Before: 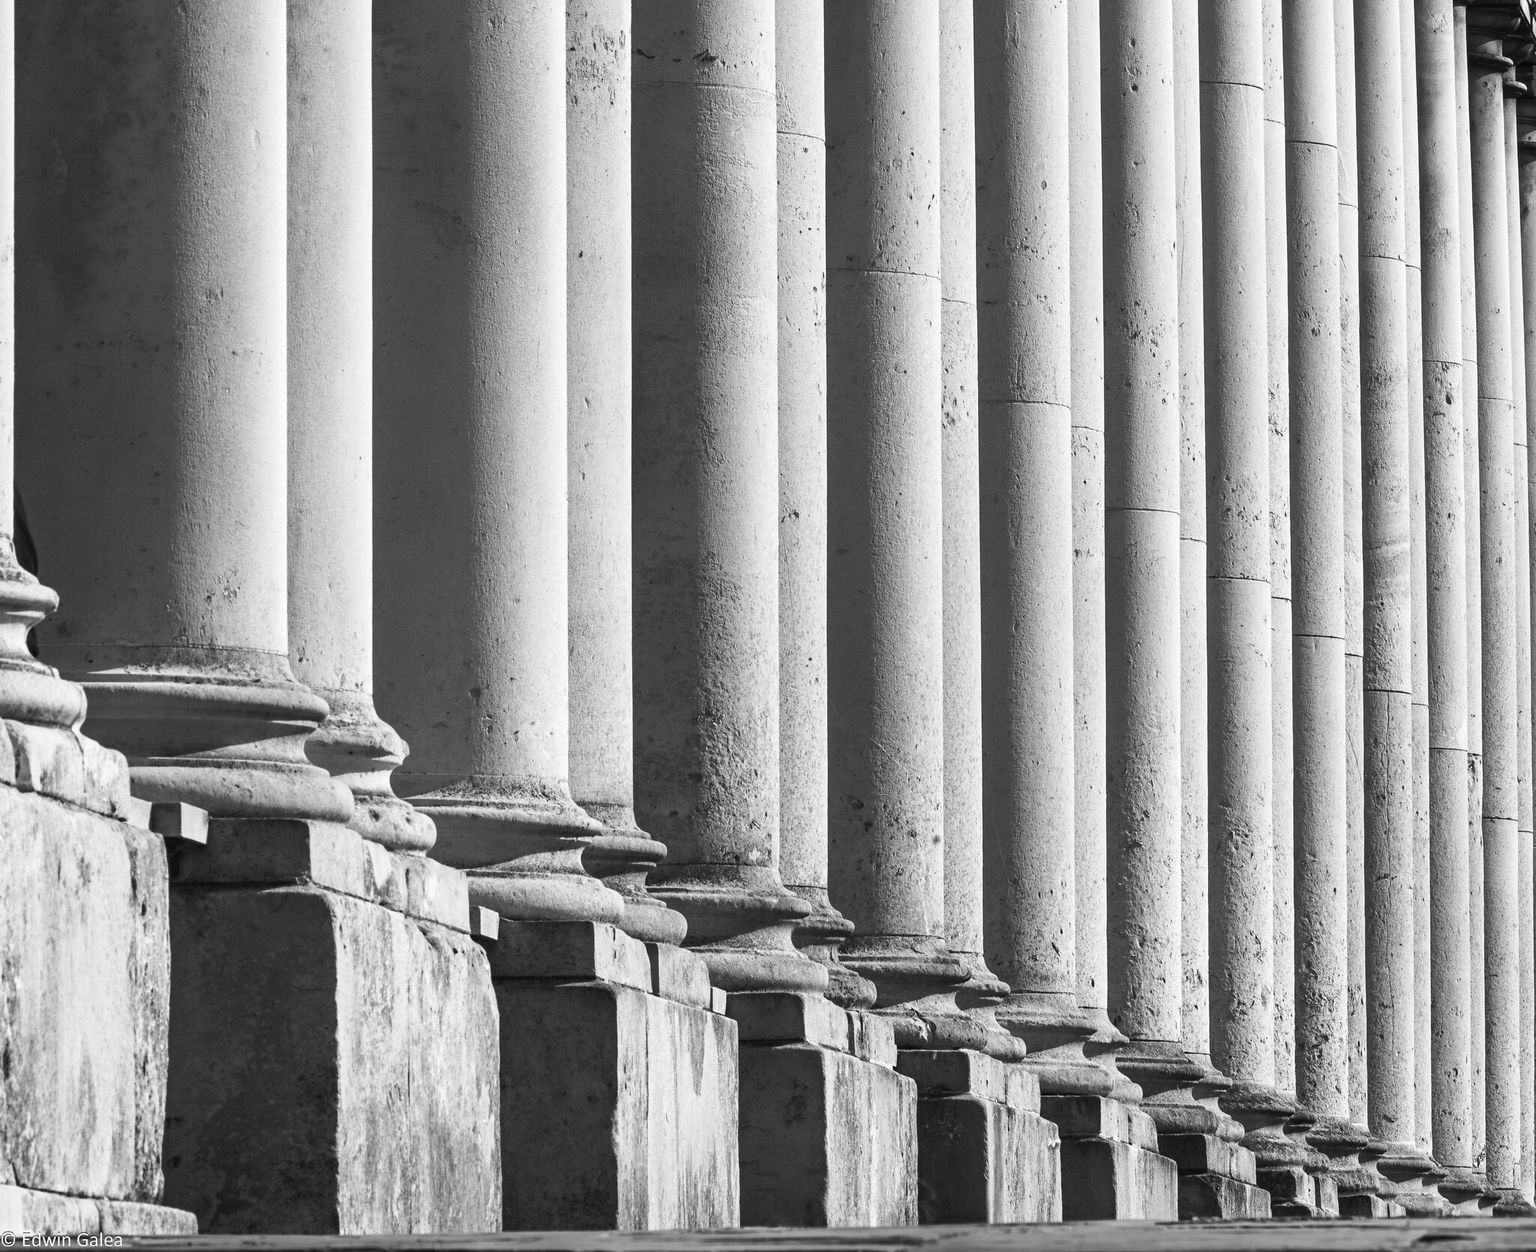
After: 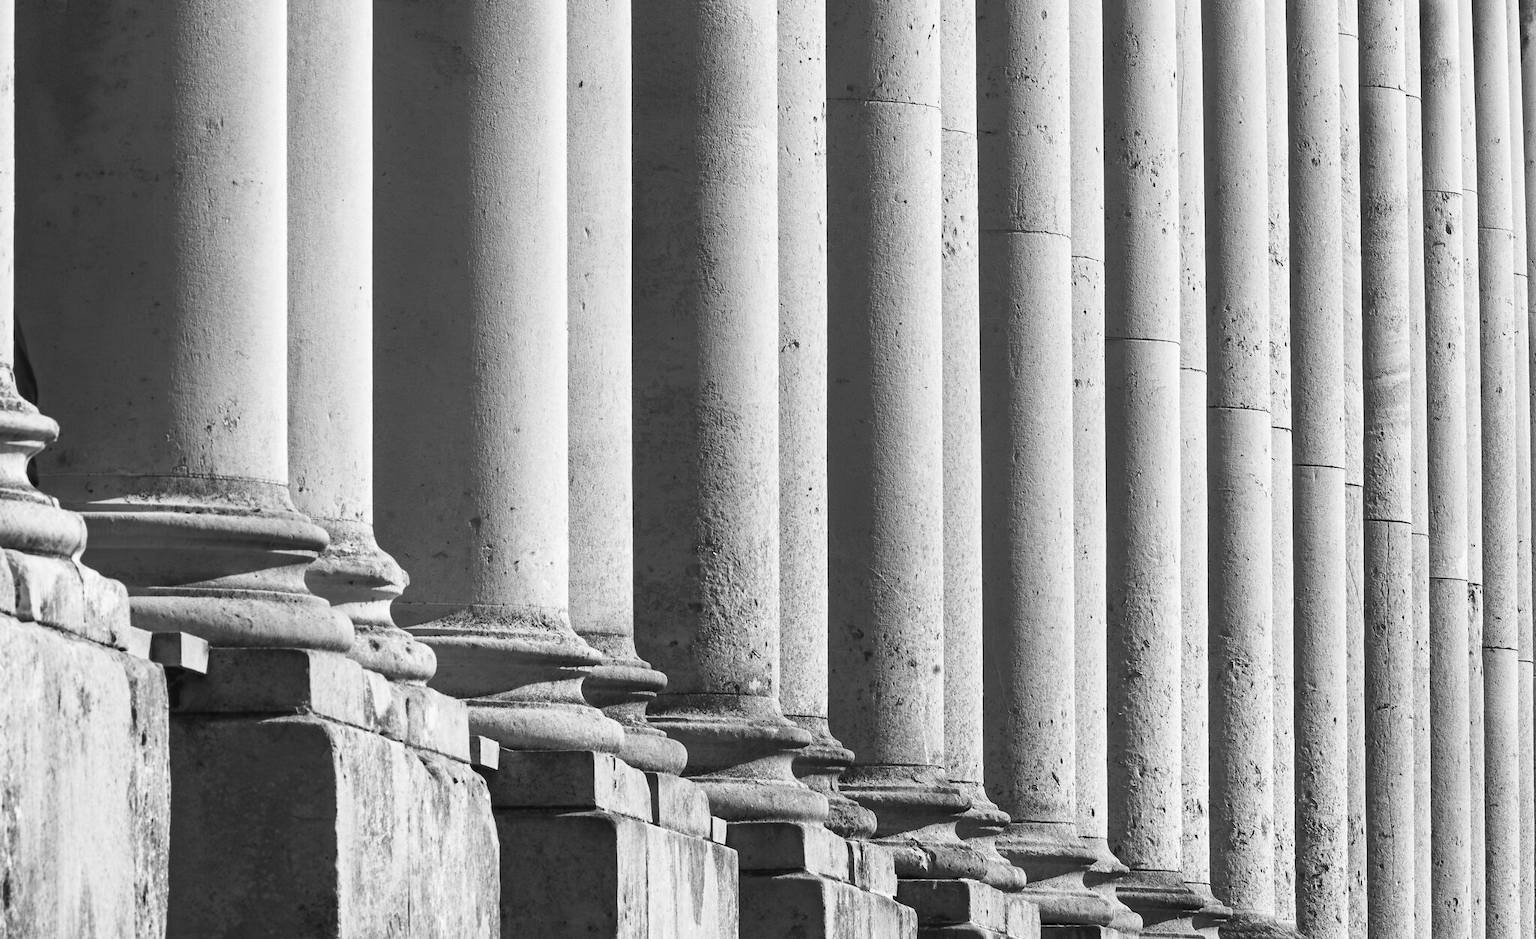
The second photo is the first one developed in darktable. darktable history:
crop: top 13.651%, bottom 11.25%
